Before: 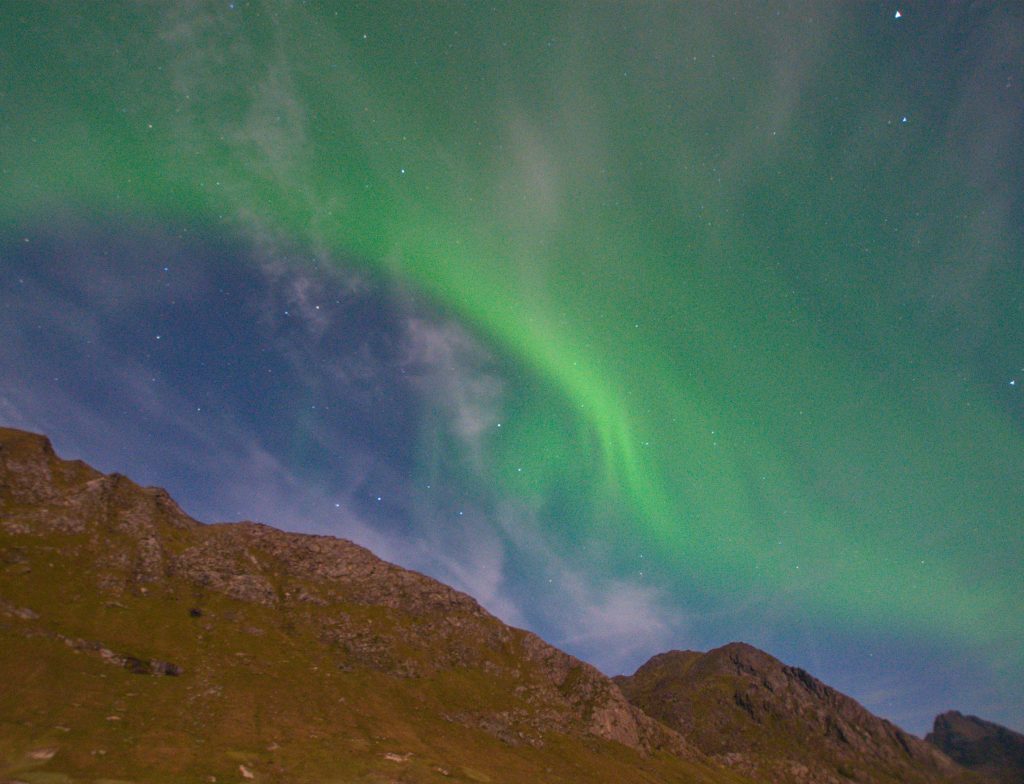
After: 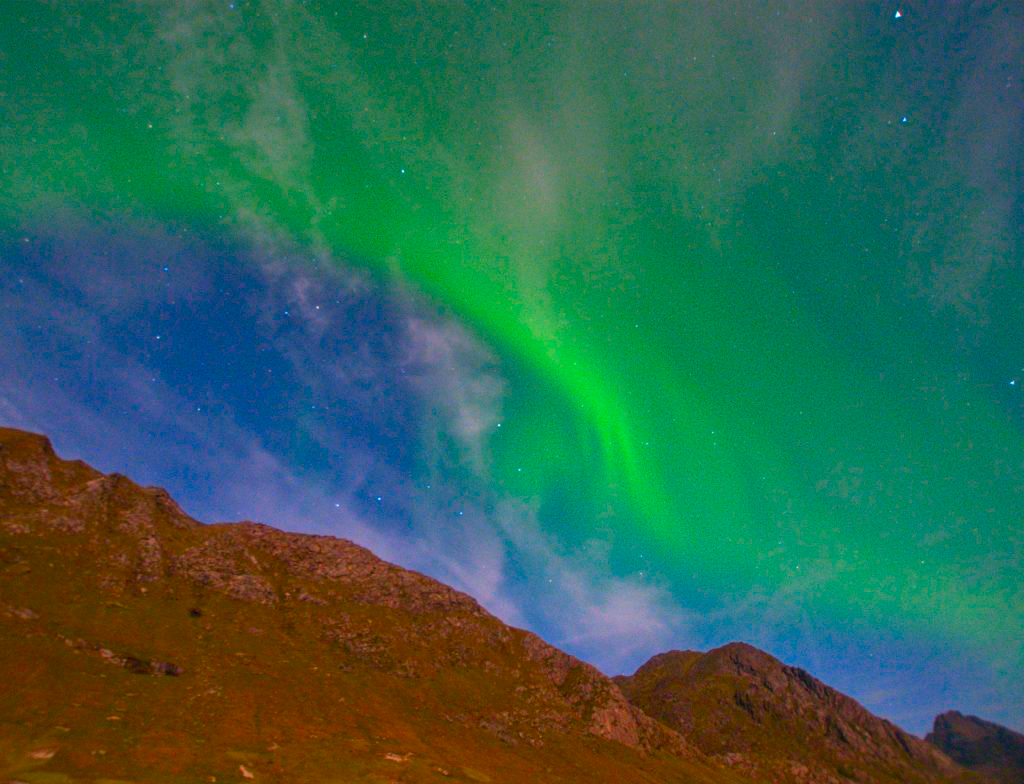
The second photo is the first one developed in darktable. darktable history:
local contrast: highlights 102%, shadows 98%, detail 119%, midtone range 0.2
color correction: highlights b* -0.062, saturation 1.79
